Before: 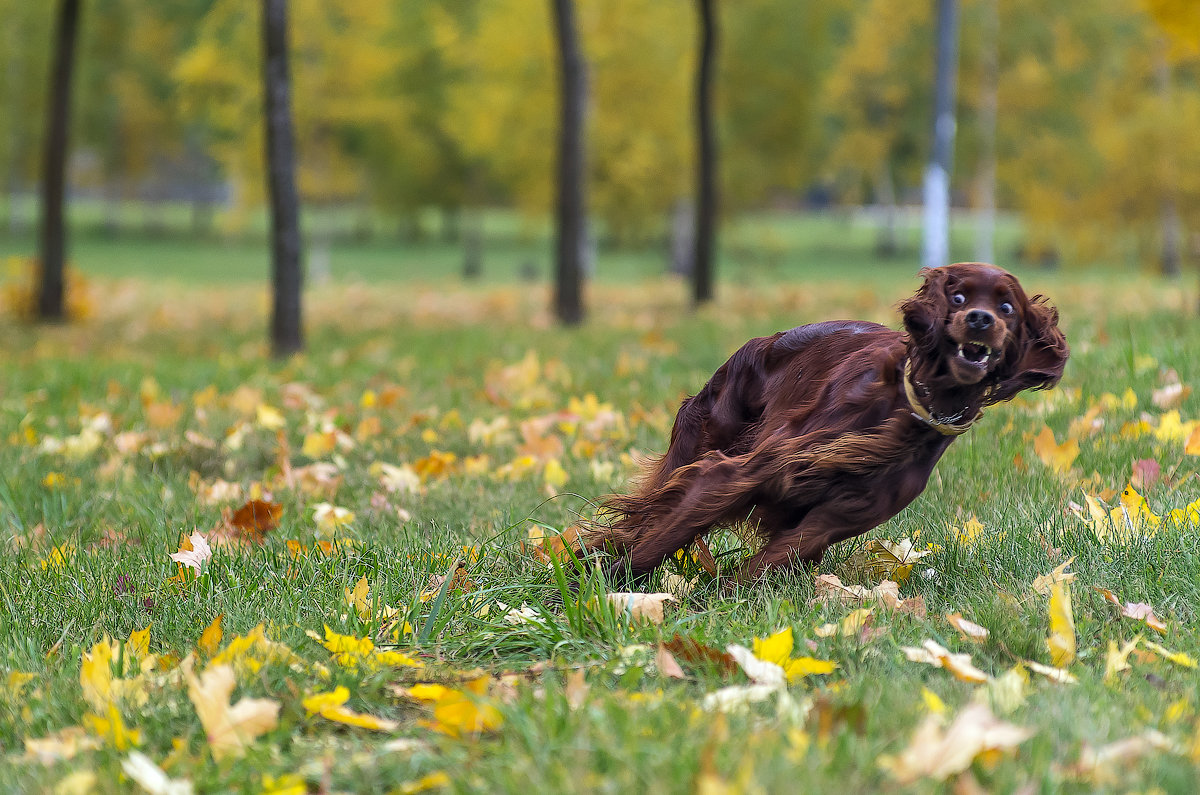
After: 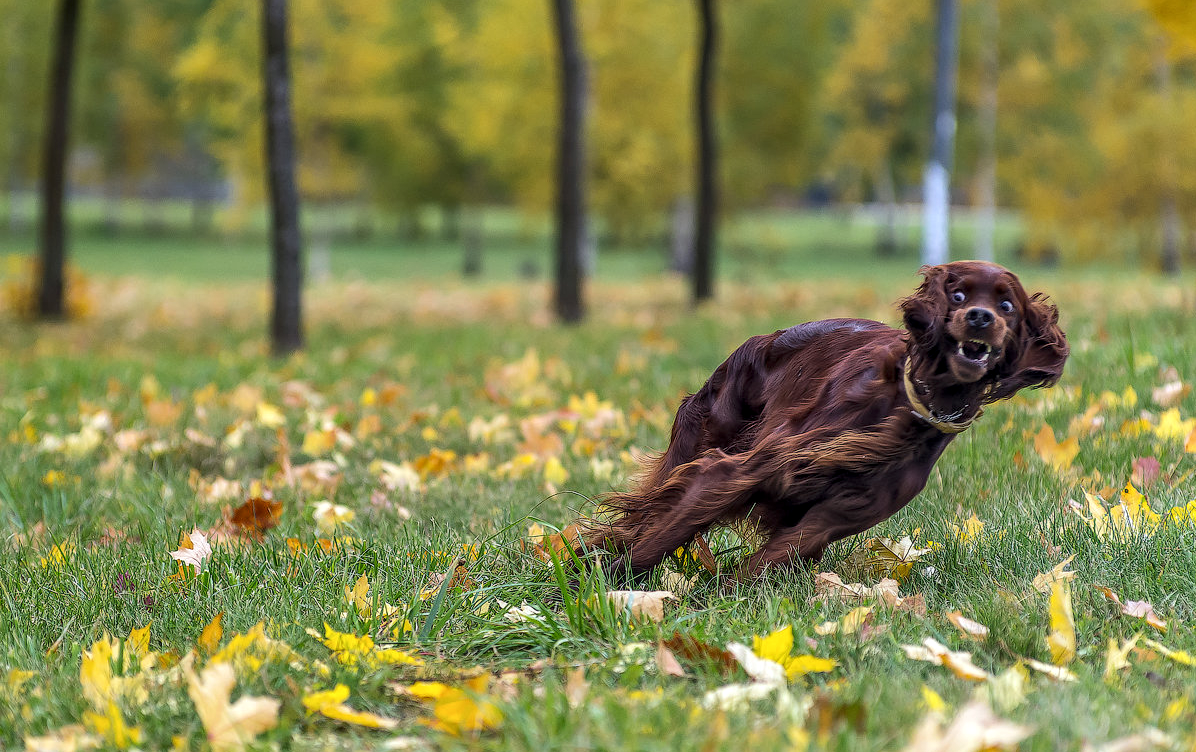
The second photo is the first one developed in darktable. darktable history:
crop: top 0.377%, right 0.256%, bottom 5.009%
local contrast: on, module defaults
